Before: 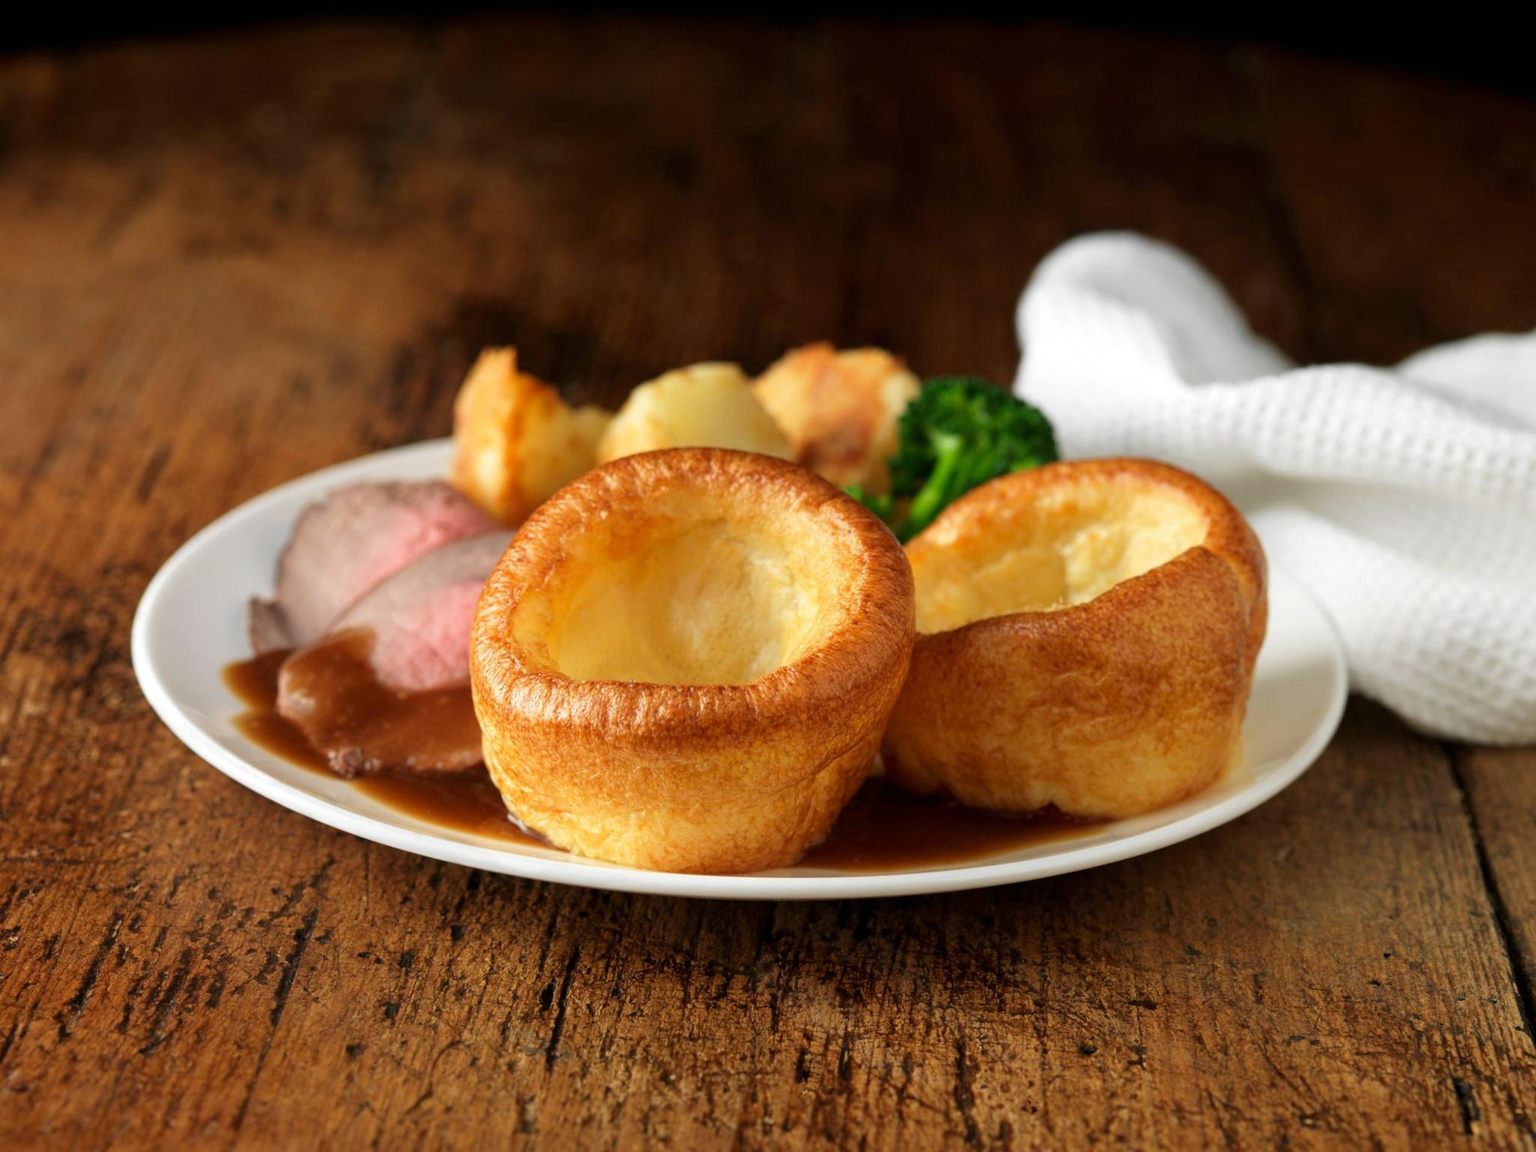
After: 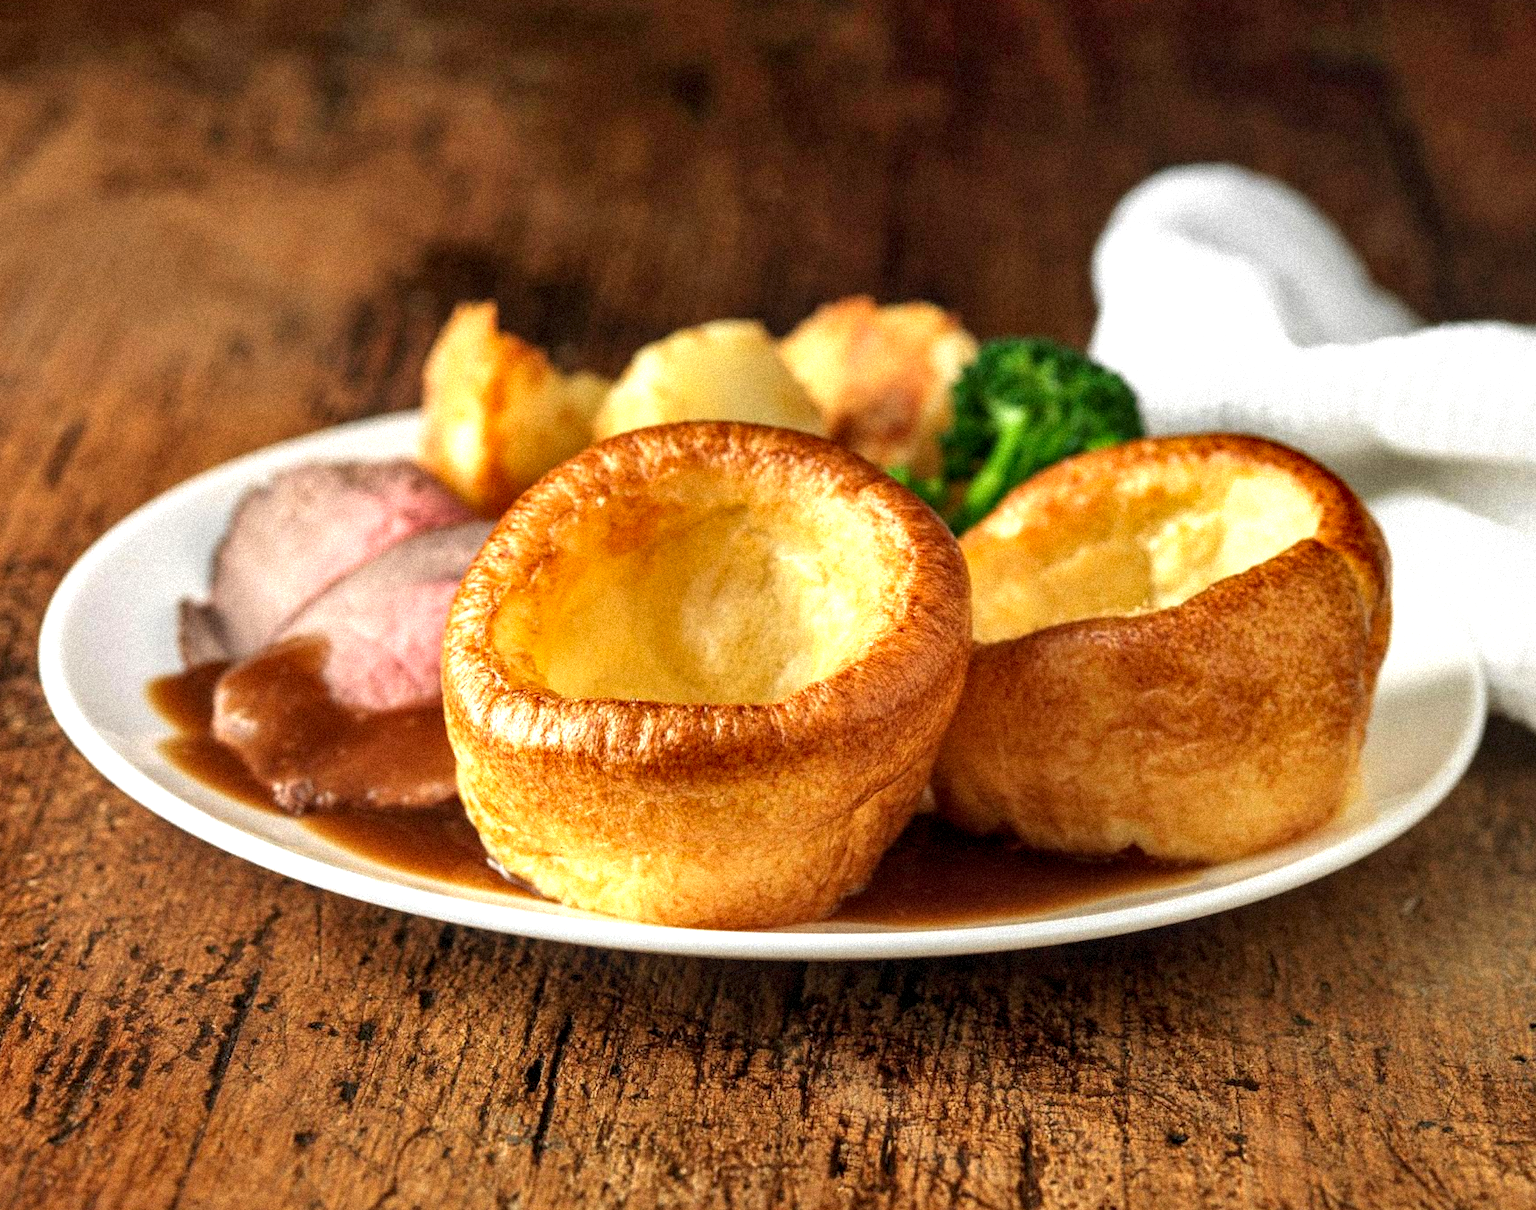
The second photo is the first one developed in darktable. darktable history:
shadows and highlights: soften with gaussian
crop: left 6.446%, top 8.188%, right 9.538%, bottom 3.548%
local contrast: detail 130%
exposure: exposure 0.6 EV, compensate highlight preservation false
grain: coarseness 9.38 ISO, strength 34.99%, mid-tones bias 0%
